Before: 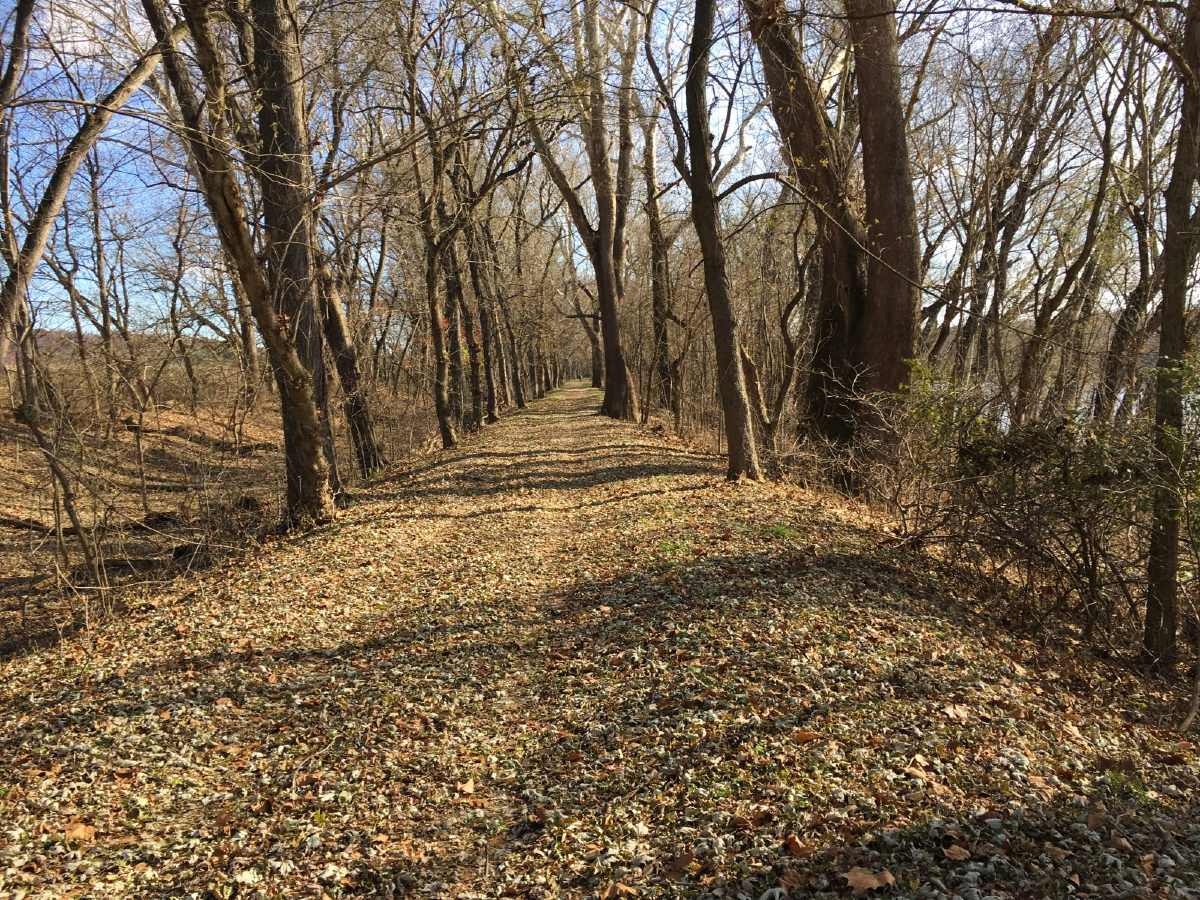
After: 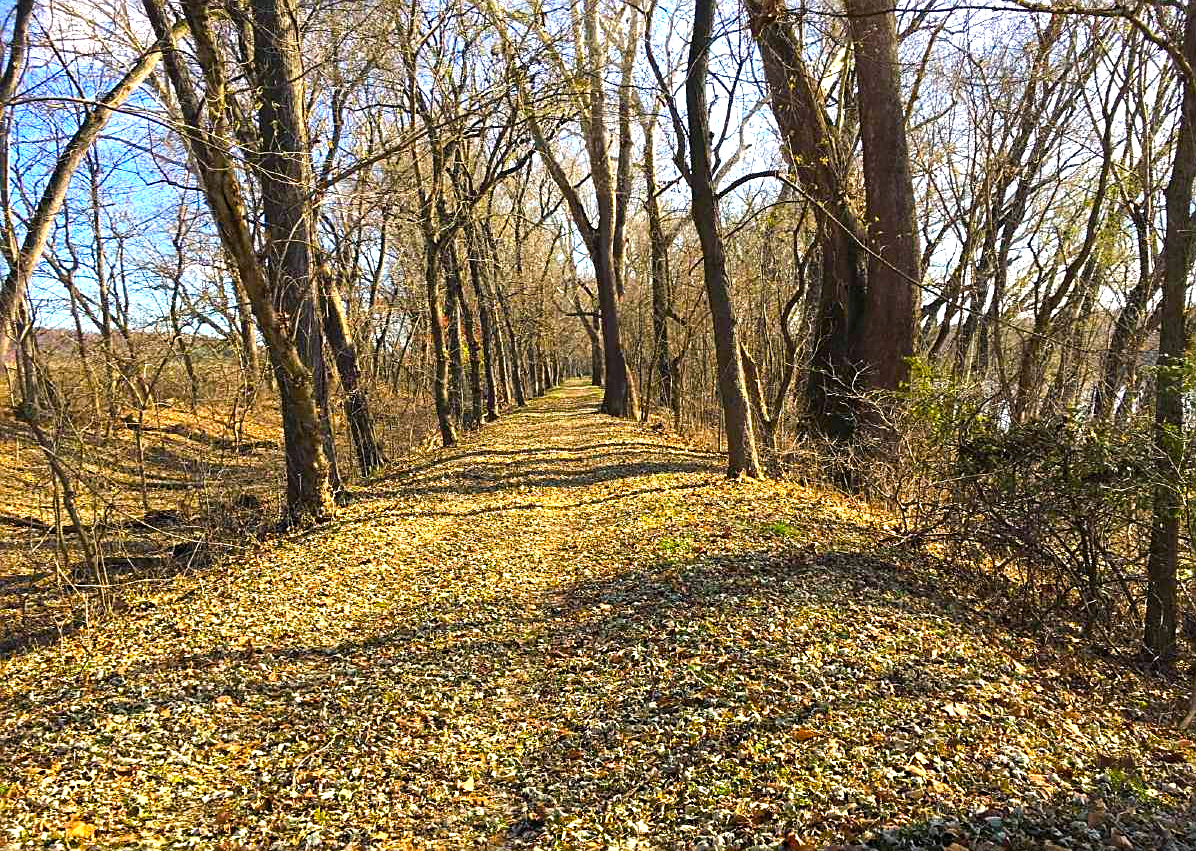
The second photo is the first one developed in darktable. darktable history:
exposure: exposure 0.608 EV, compensate exposure bias true, compensate highlight preservation false
sharpen: on, module defaults
crop: top 0.333%, right 0.265%, bottom 5.019%
color balance rgb: shadows lift › chroma 4.132%, shadows lift › hue 254.27°, power › chroma 0.987%, power › hue 254.4°, linear chroma grading › global chroma 24.843%, perceptual saturation grading › global saturation 19.689%, contrast 4.104%
